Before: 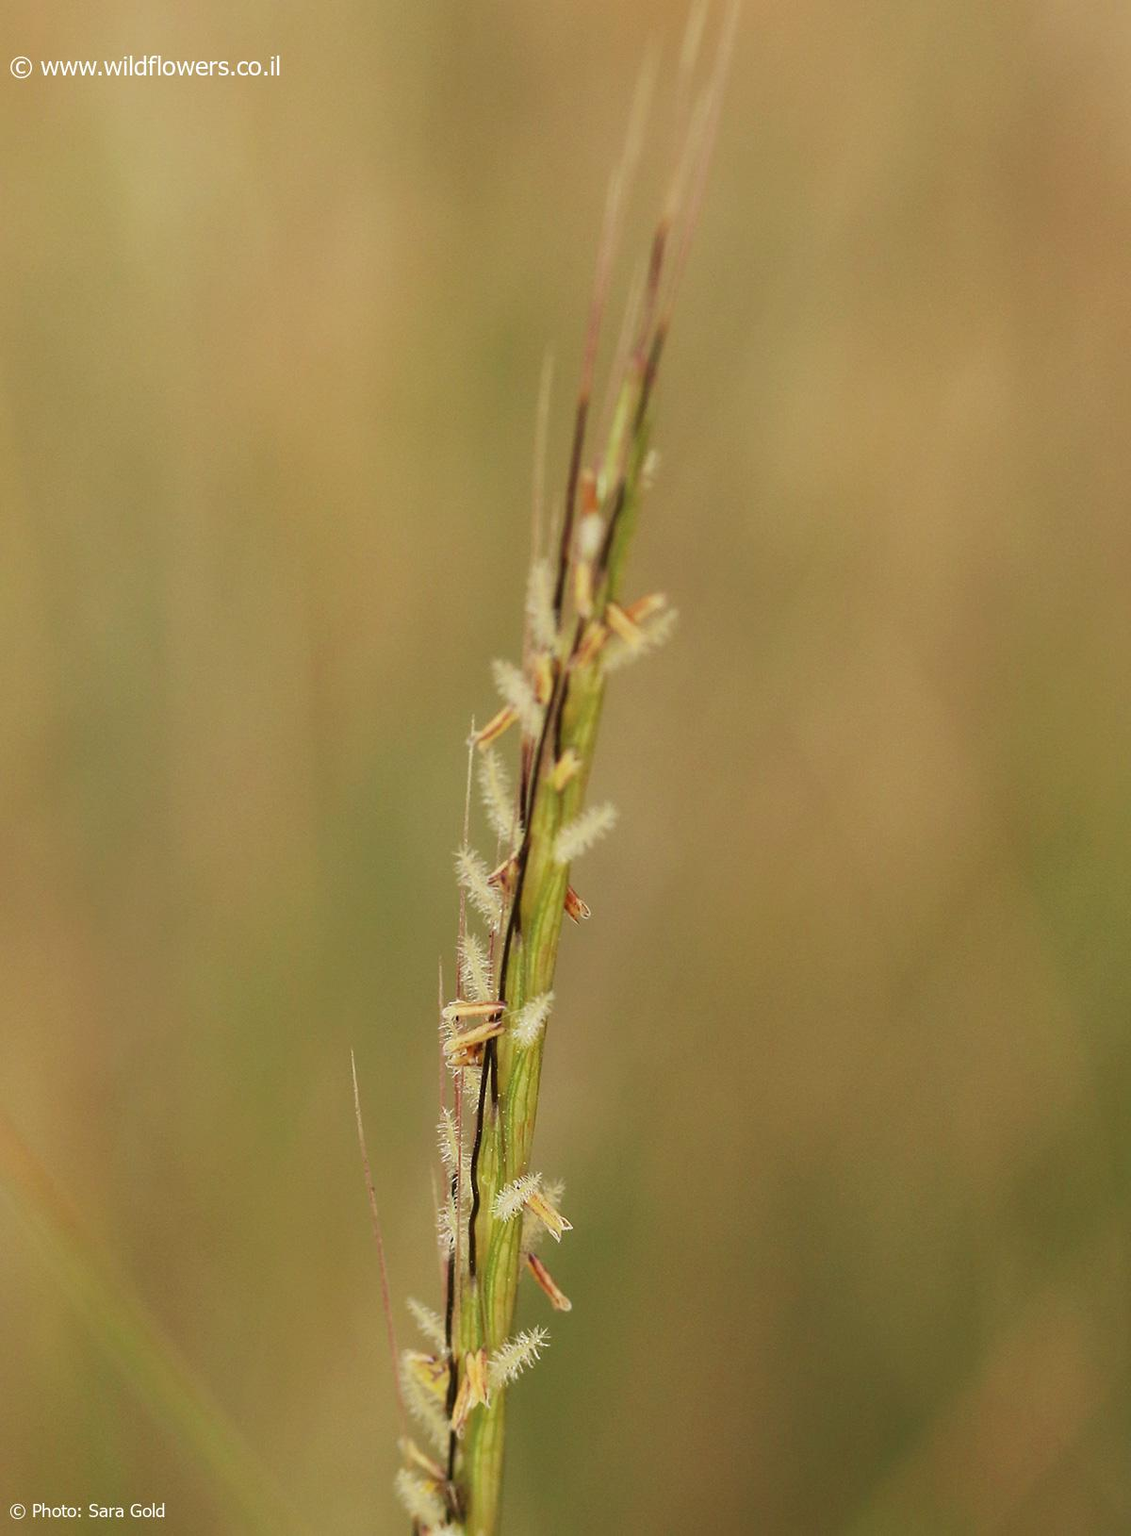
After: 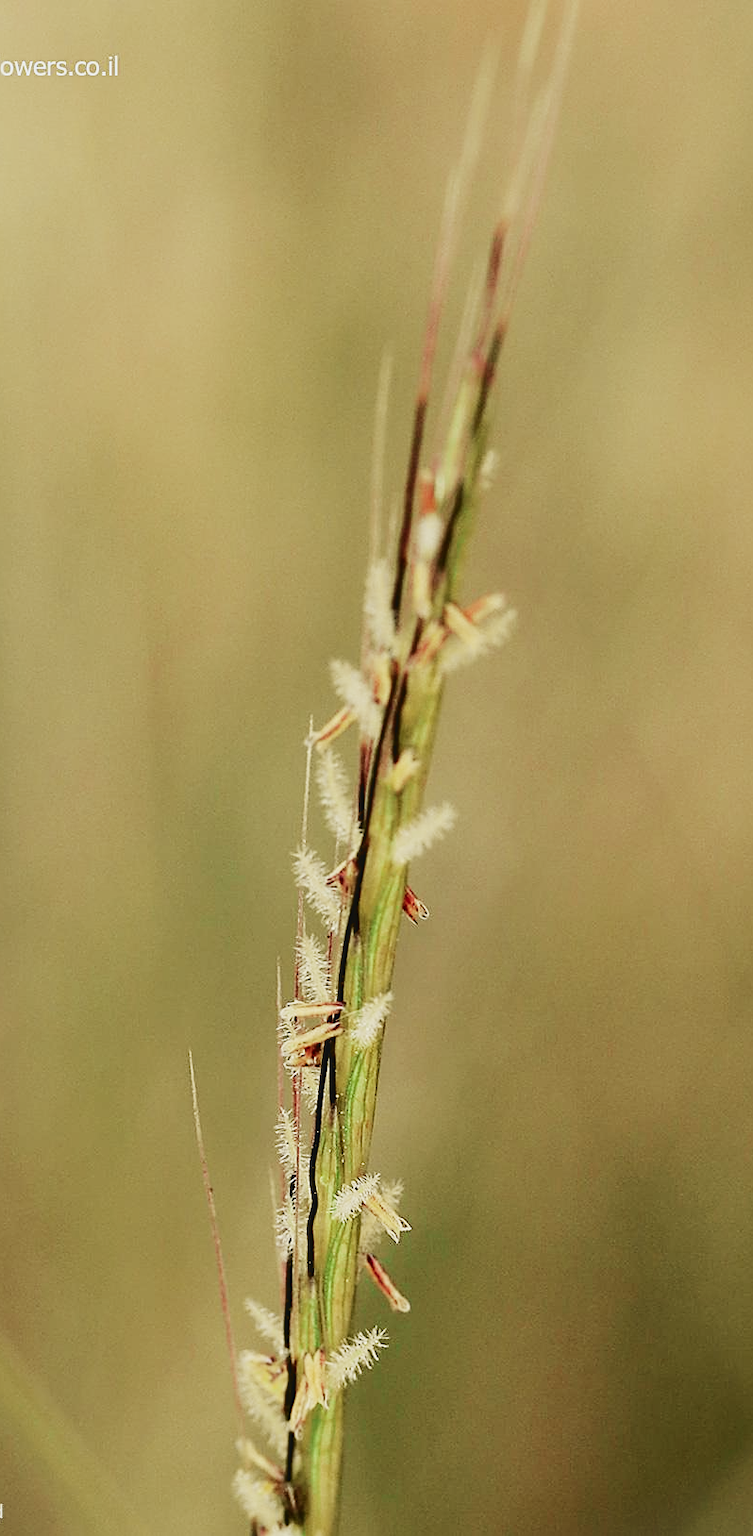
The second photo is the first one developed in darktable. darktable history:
sigmoid: contrast 1.7, skew -0.2, preserve hue 0%, red attenuation 0.1, red rotation 0.035, green attenuation 0.1, green rotation -0.017, blue attenuation 0.15, blue rotation -0.052, base primaries Rec2020
color balance rgb: global vibrance -1%, saturation formula JzAzBz (2021)
crop and rotate: left 14.385%, right 18.948%
sharpen: on, module defaults
tone curve: curves: ch0 [(0, 0.039) (0.104, 0.103) (0.273, 0.267) (0.448, 0.487) (0.704, 0.761) (0.886, 0.922) (0.994, 0.971)]; ch1 [(0, 0) (0.335, 0.298) (0.446, 0.413) (0.485, 0.487) (0.515, 0.503) (0.566, 0.563) (0.641, 0.655) (1, 1)]; ch2 [(0, 0) (0.314, 0.301) (0.421, 0.411) (0.502, 0.494) (0.528, 0.54) (0.557, 0.559) (0.612, 0.605) (0.722, 0.686) (1, 1)], color space Lab, independent channels, preserve colors none
vignetting: fall-off start 100%, brightness 0.05, saturation 0
